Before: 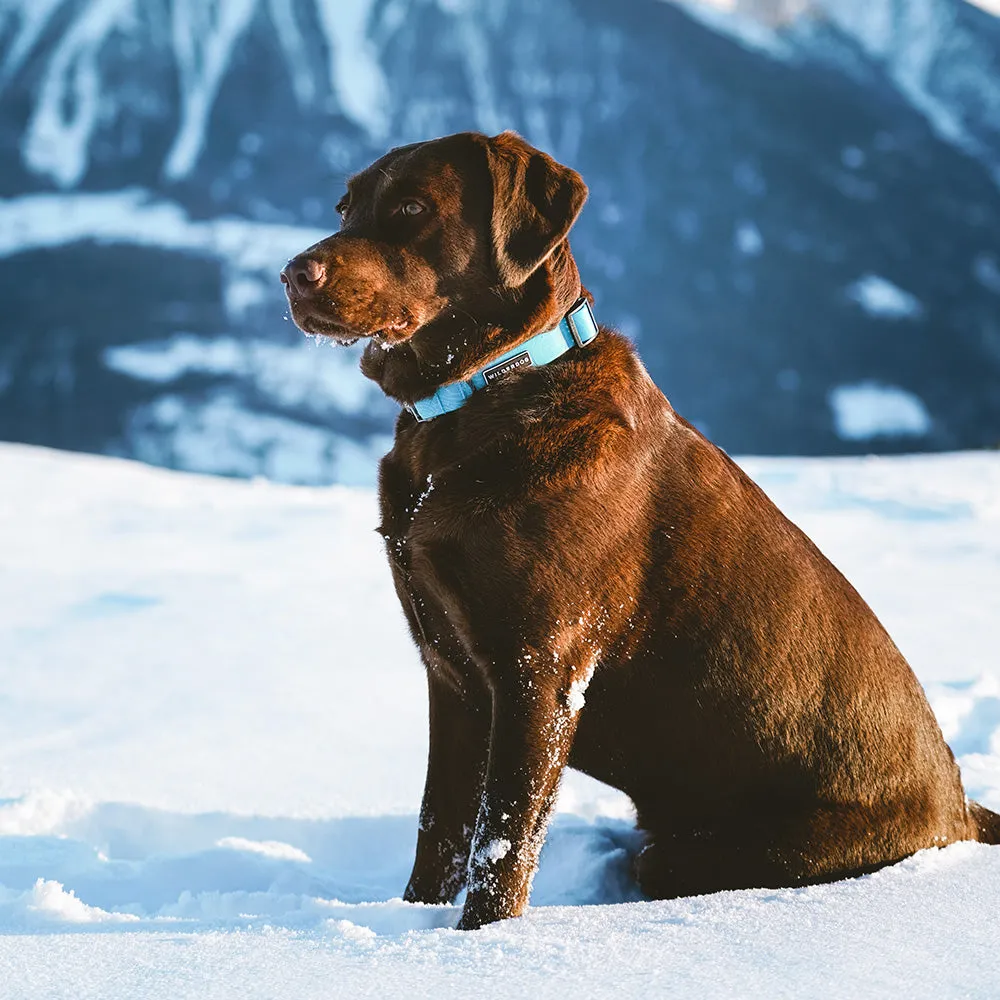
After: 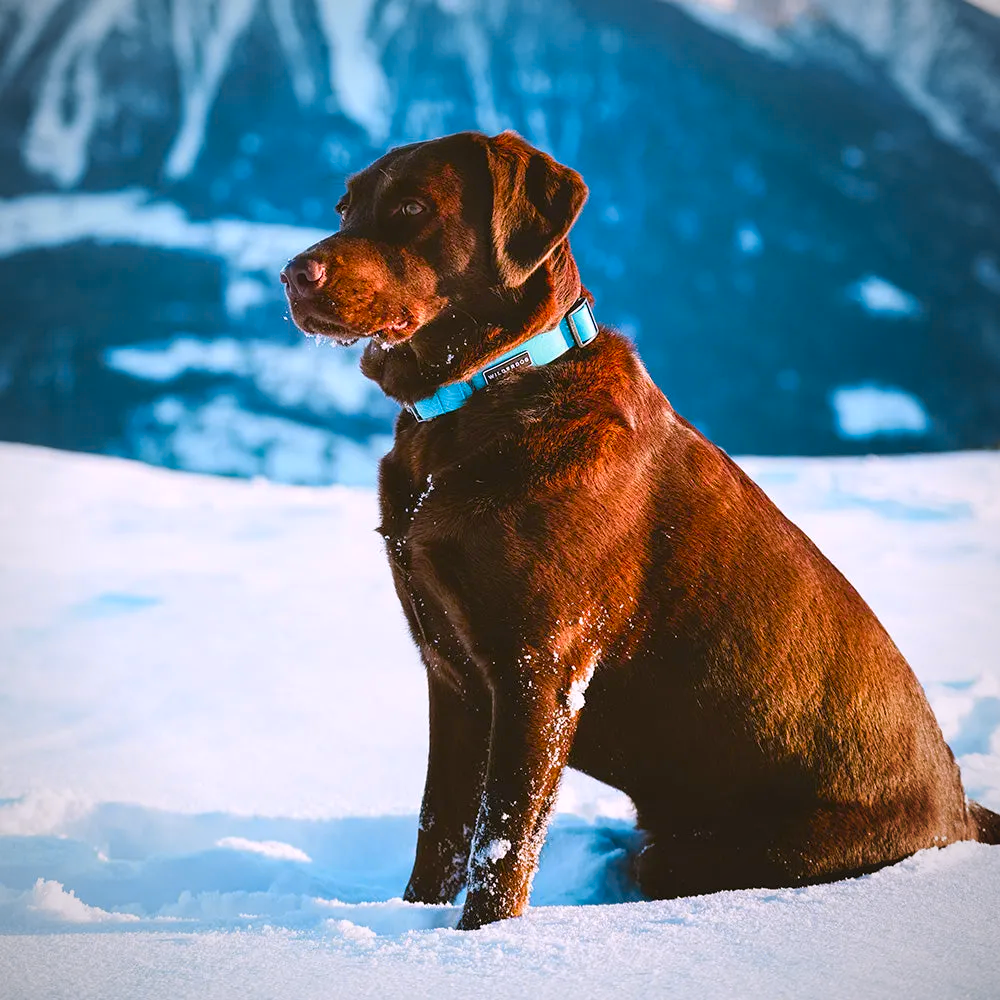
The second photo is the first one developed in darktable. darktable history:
color balance rgb: power › chroma 0.276%, power › hue 22.97°, highlights gain › chroma 2.064%, highlights gain › hue 291.3°, linear chroma grading › global chroma 14.464%, perceptual saturation grading › global saturation 30.633%, hue shift -8.87°
vignetting: fall-off start 81.45%, fall-off radius 61.91%, automatic ratio true, width/height ratio 1.41, unbound false
